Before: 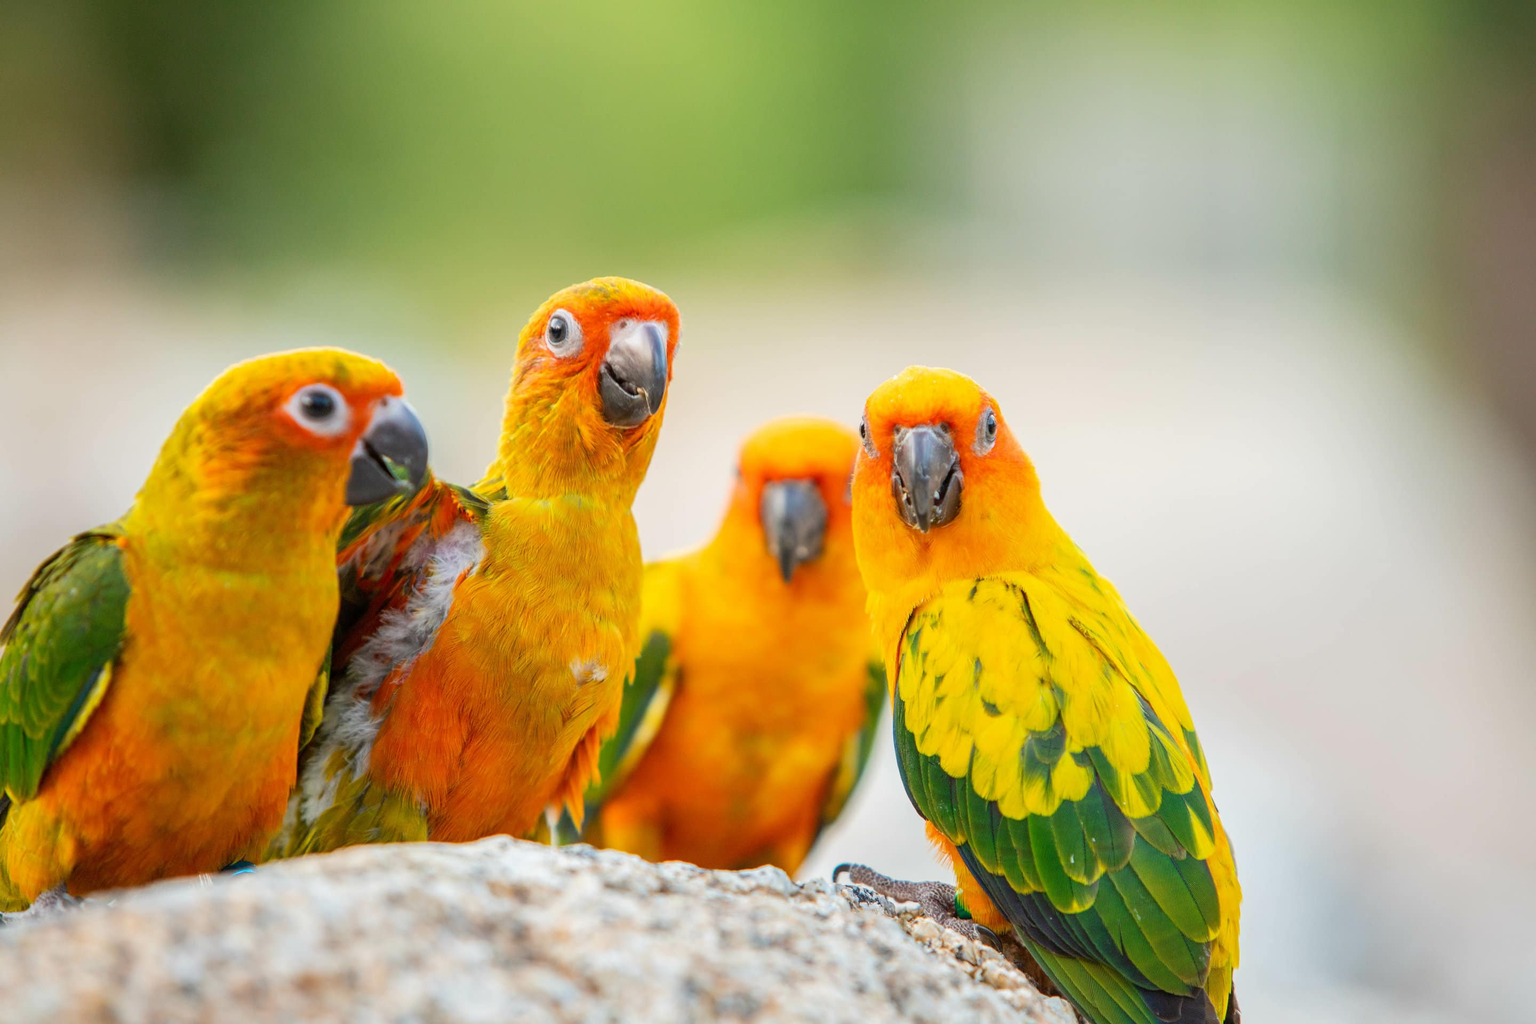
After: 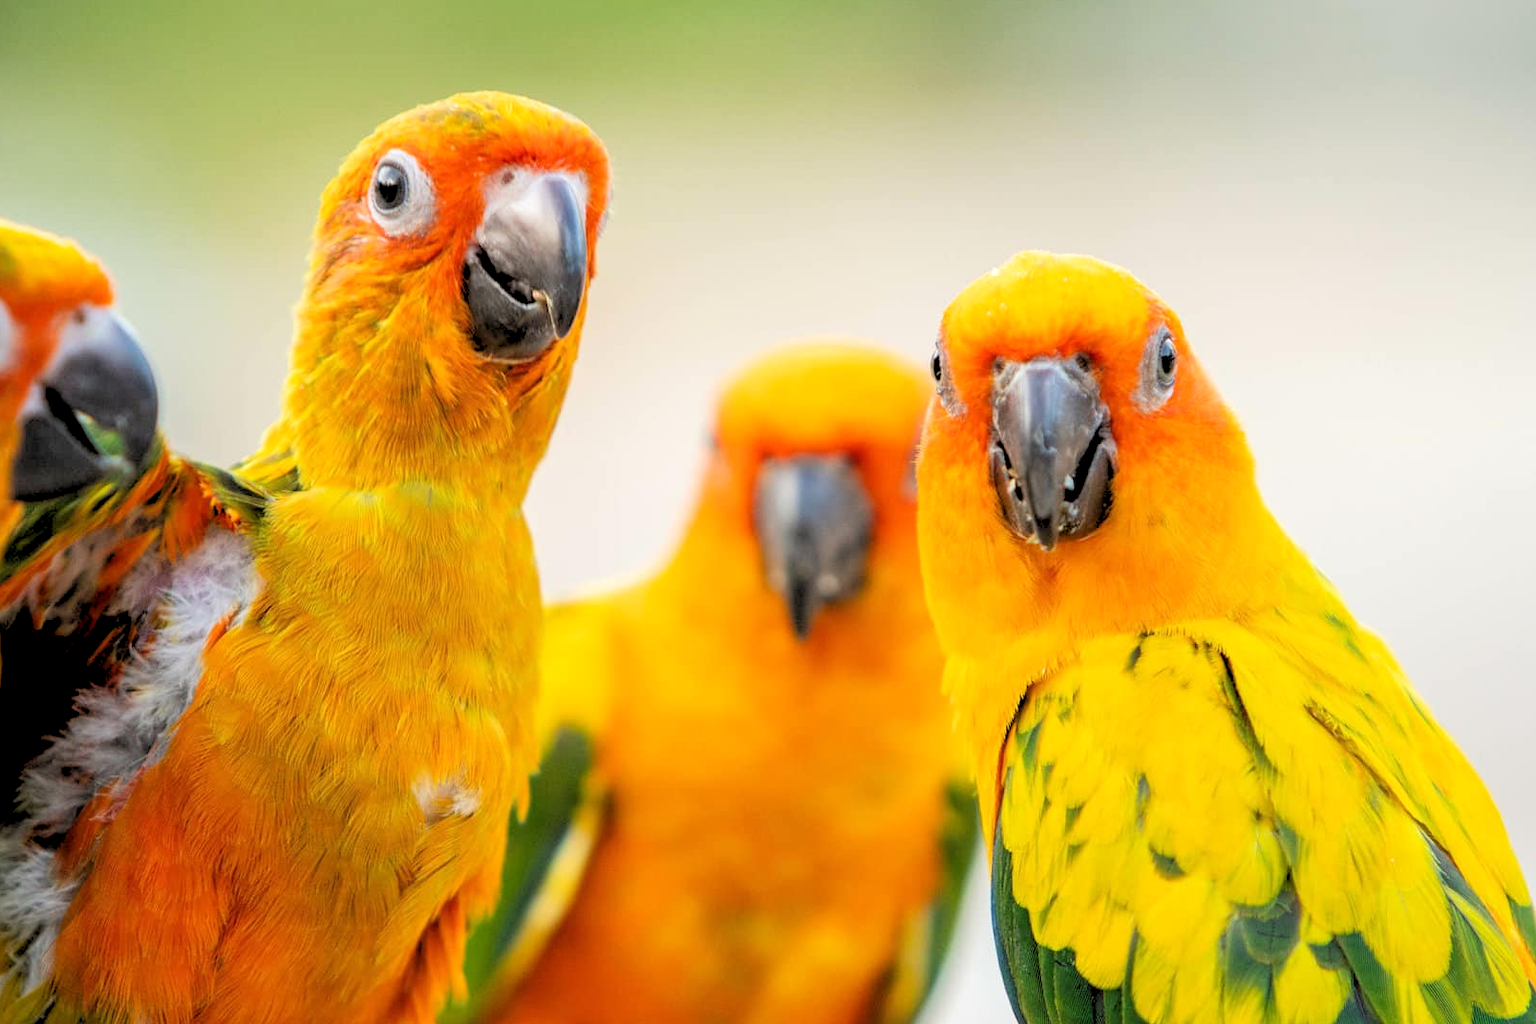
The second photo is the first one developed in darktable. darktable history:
crop and rotate: left 22.13%, top 22.054%, right 22.026%, bottom 22.102%
rgb levels: levels [[0.029, 0.461, 0.922], [0, 0.5, 1], [0, 0.5, 1]]
